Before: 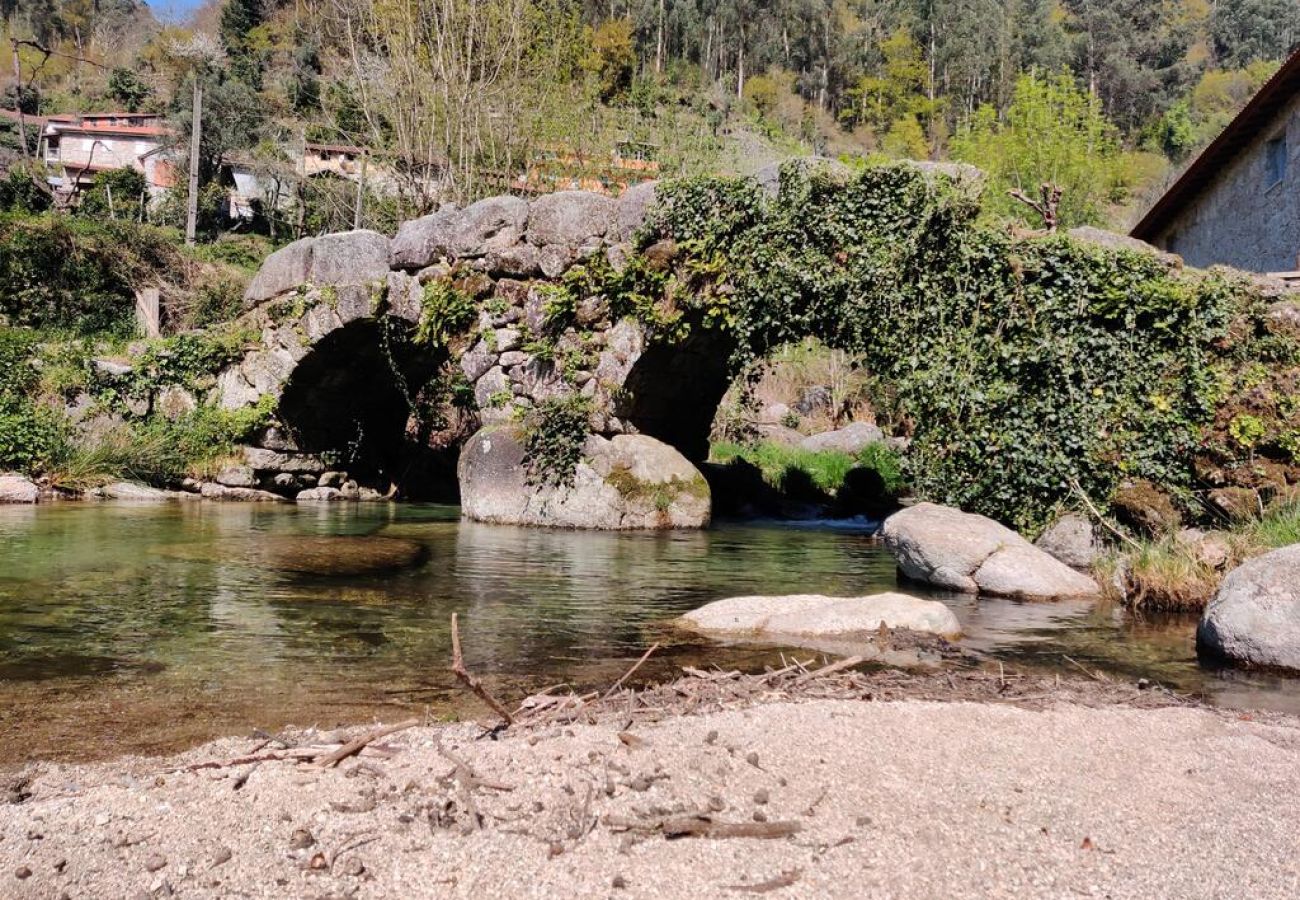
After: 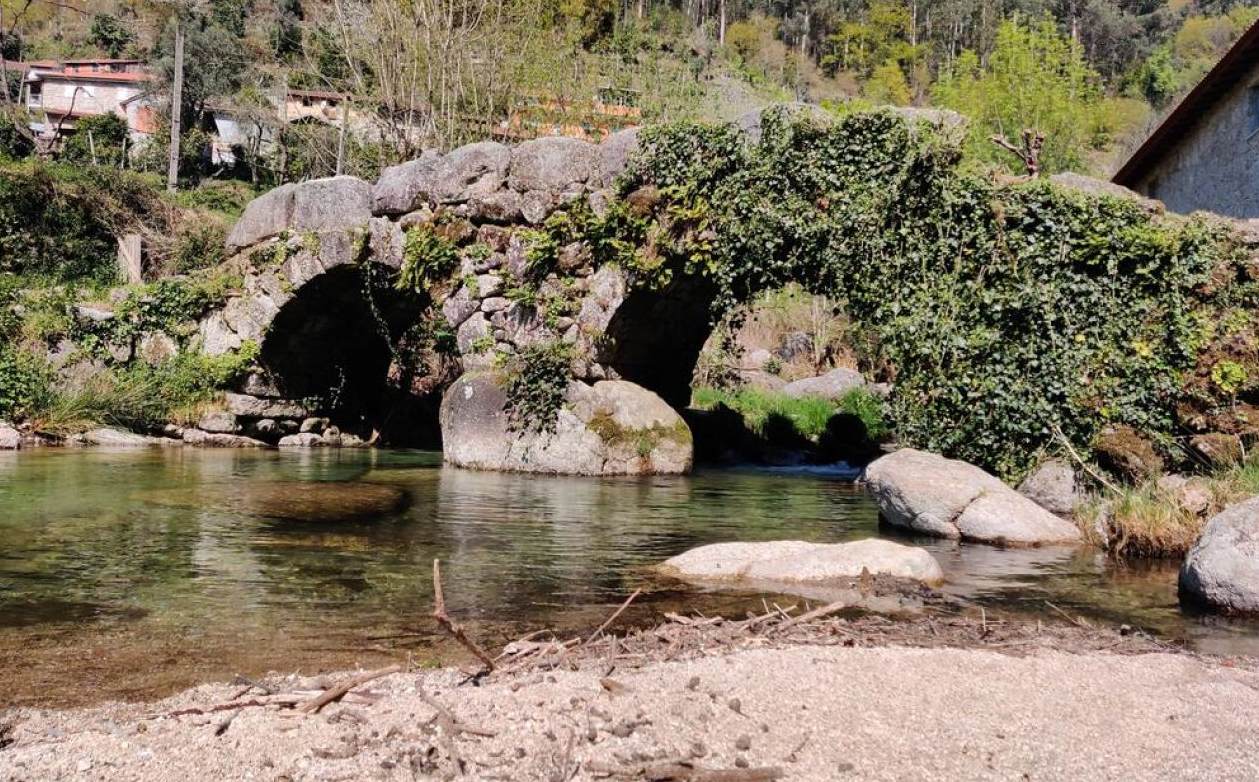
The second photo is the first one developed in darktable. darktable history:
crop: left 1.455%, top 6.099%, right 1.65%, bottom 7.005%
